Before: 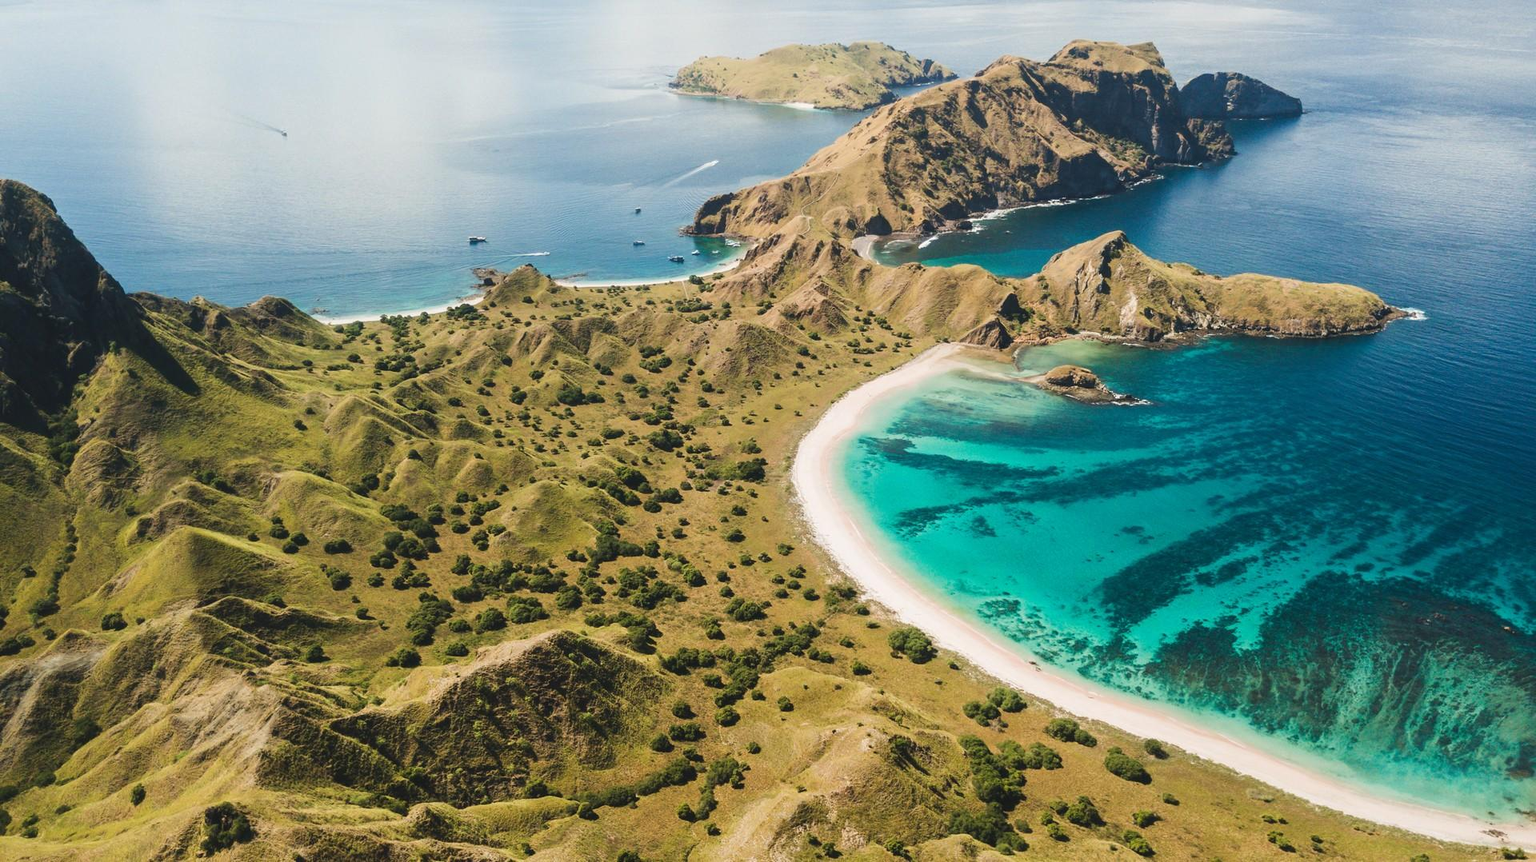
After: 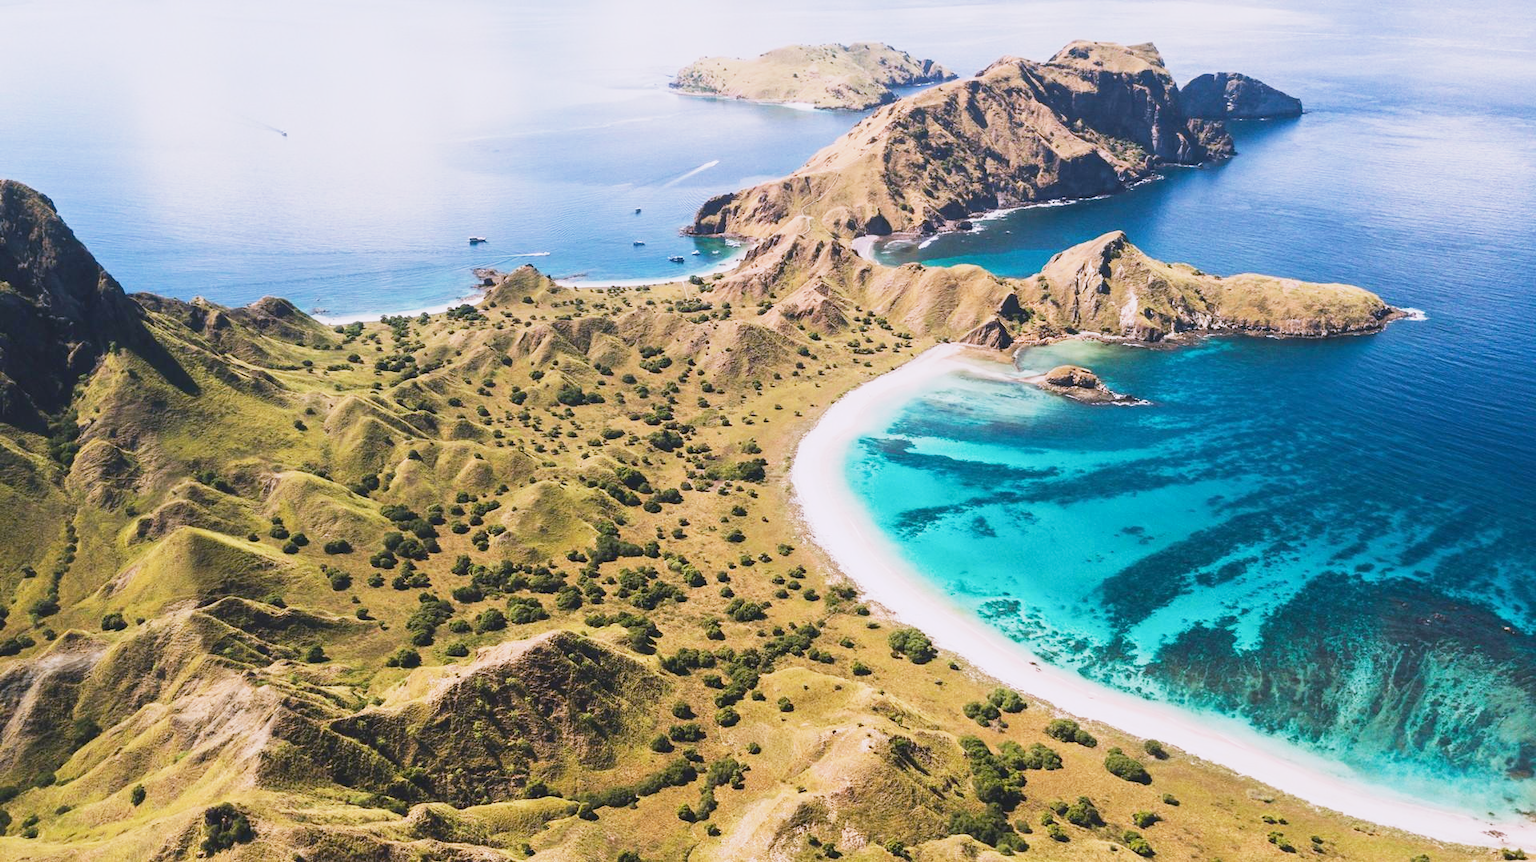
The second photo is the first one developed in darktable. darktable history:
white balance: red 1.042, blue 1.17
base curve: curves: ch0 [(0, 0) (0.088, 0.125) (0.176, 0.251) (0.354, 0.501) (0.613, 0.749) (1, 0.877)], preserve colors none
